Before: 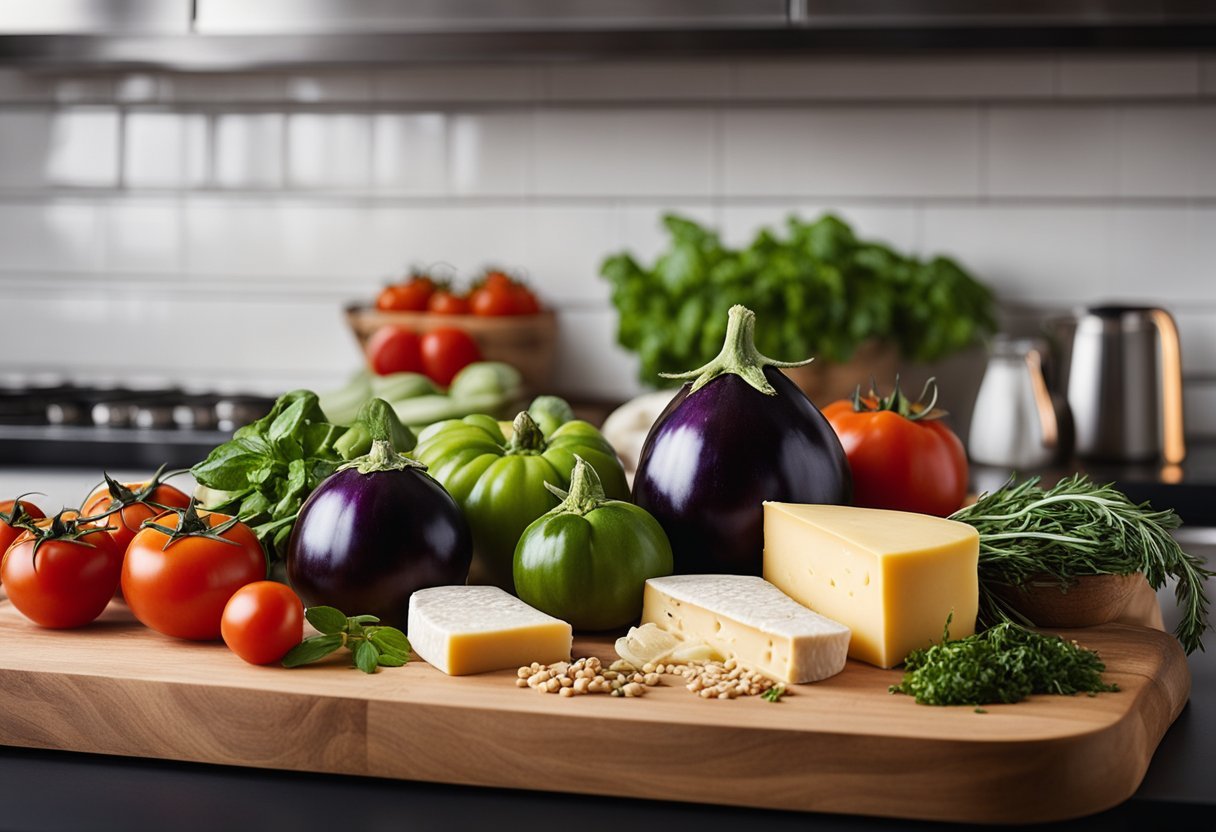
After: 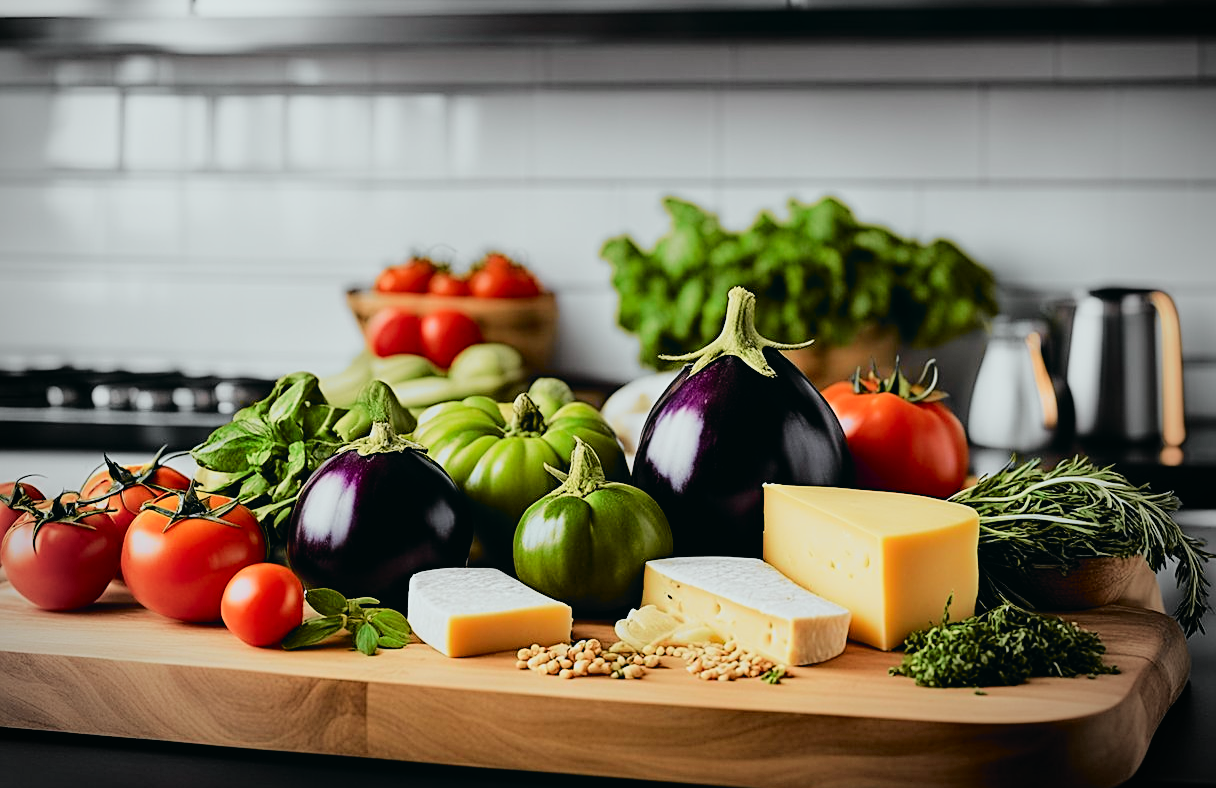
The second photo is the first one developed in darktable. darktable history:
filmic rgb: black relative exposure -7.65 EV, white relative exposure 4.56 EV, threshold 2.98 EV, hardness 3.61, enable highlight reconstruction true
sharpen: on, module defaults
exposure: black level correction 0.001, compensate highlight preservation false
tone curve: curves: ch0 [(0, 0.015) (0.084, 0.074) (0.162, 0.165) (0.304, 0.382) (0.466, 0.576) (0.654, 0.741) (0.848, 0.906) (0.984, 0.963)]; ch1 [(0, 0) (0.34, 0.235) (0.46, 0.46) (0.515, 0.502) (0.553, 0.567) (0.764, 0.815) (1, 1)]; ch2 [(0, 0) (0.44, 0.458) (0.479, 0.492) (0.524, 0.507) (0.547, 0.579) (0.673, 0.712) (1, 1)], color space Lab, independent channels, preserve colors none
color calibration: illuminant same as pipeline (D50), adaptation XYZ, x 0.346, y 0.358, temperature 5013.03 K
crop and rotate: top 2.18%, bottom 3.022%
vignetting: center (-0.051, -0.353)
